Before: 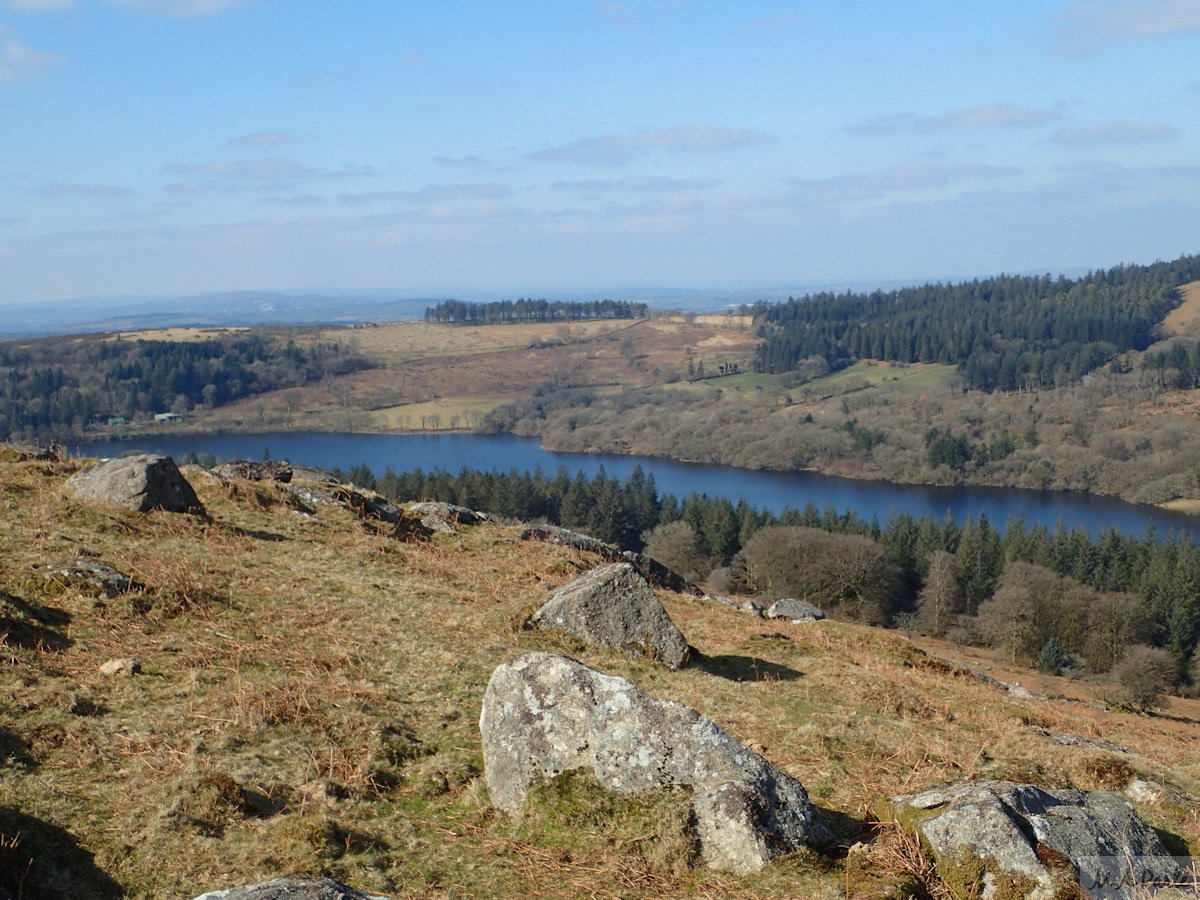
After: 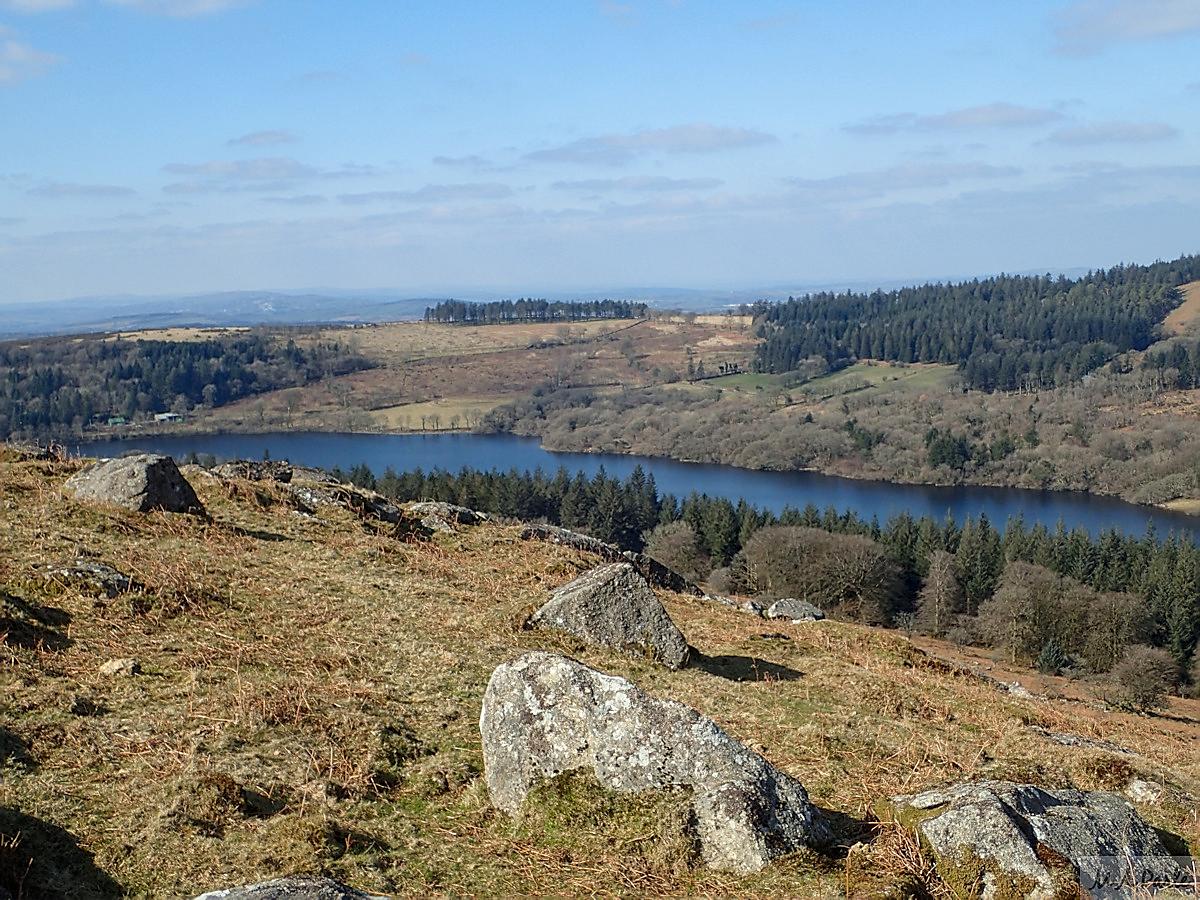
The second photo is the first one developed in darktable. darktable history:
local contrast: on, module defaults
sharpen: radius 1.357, amount 1.239, threshold 0.755
